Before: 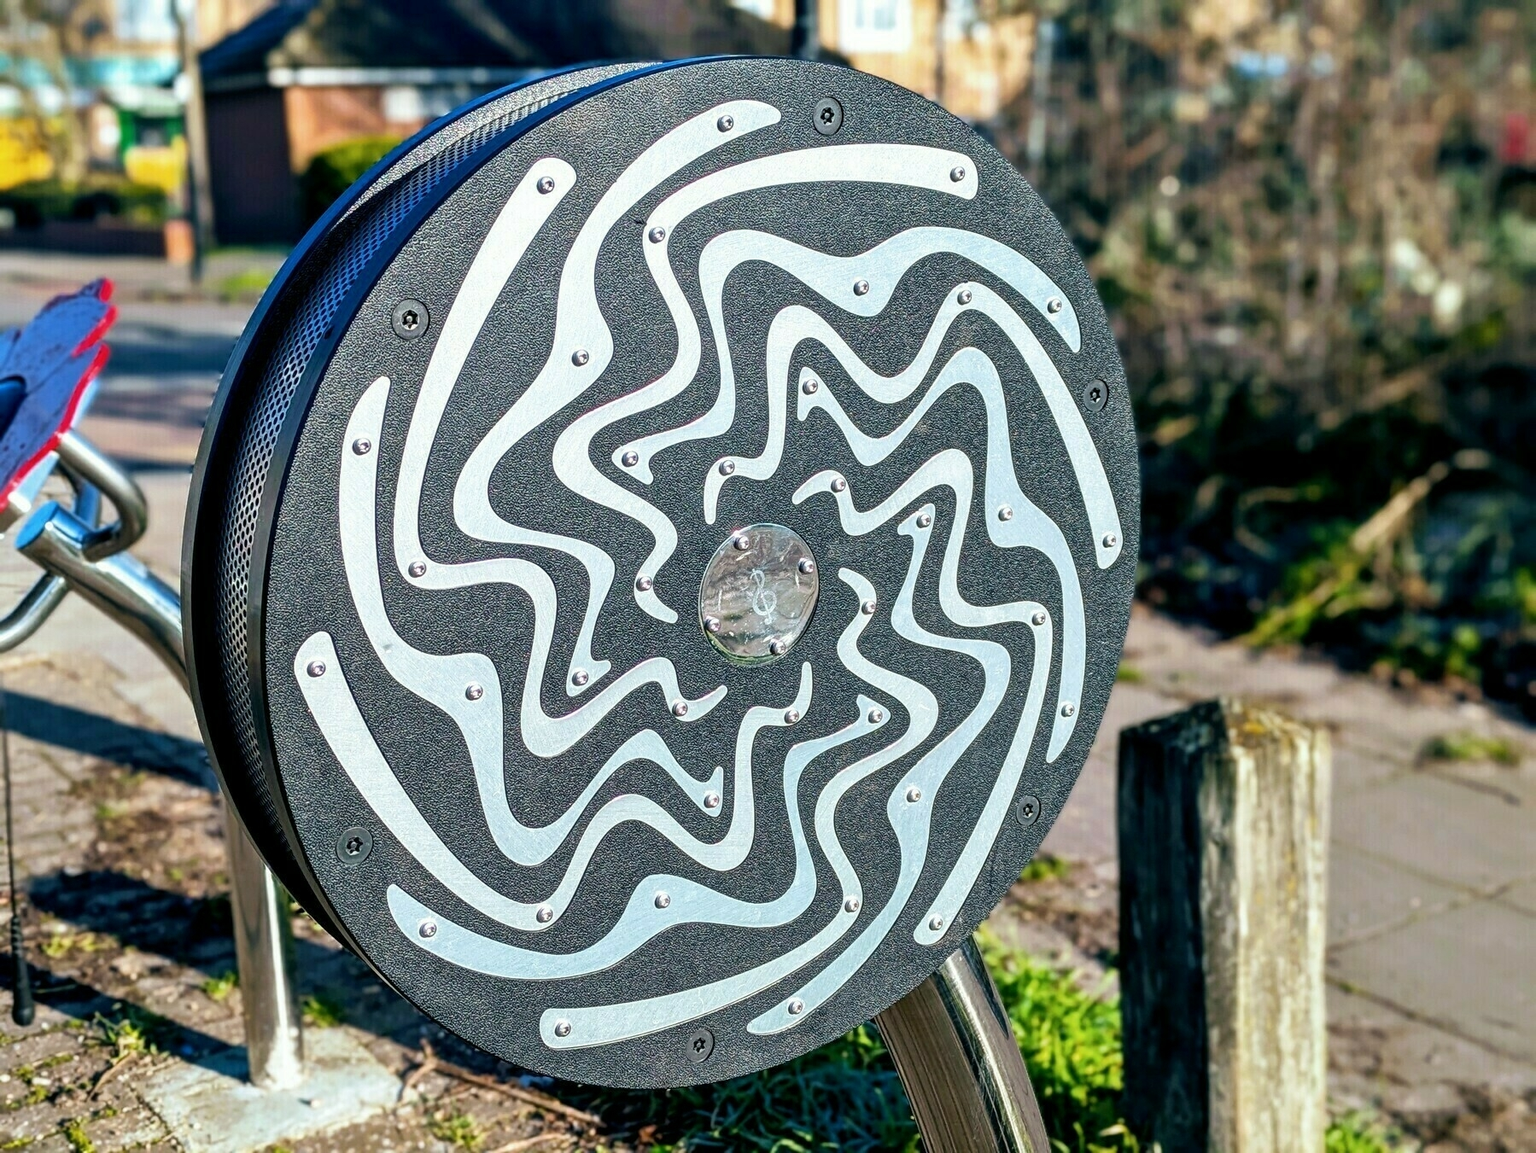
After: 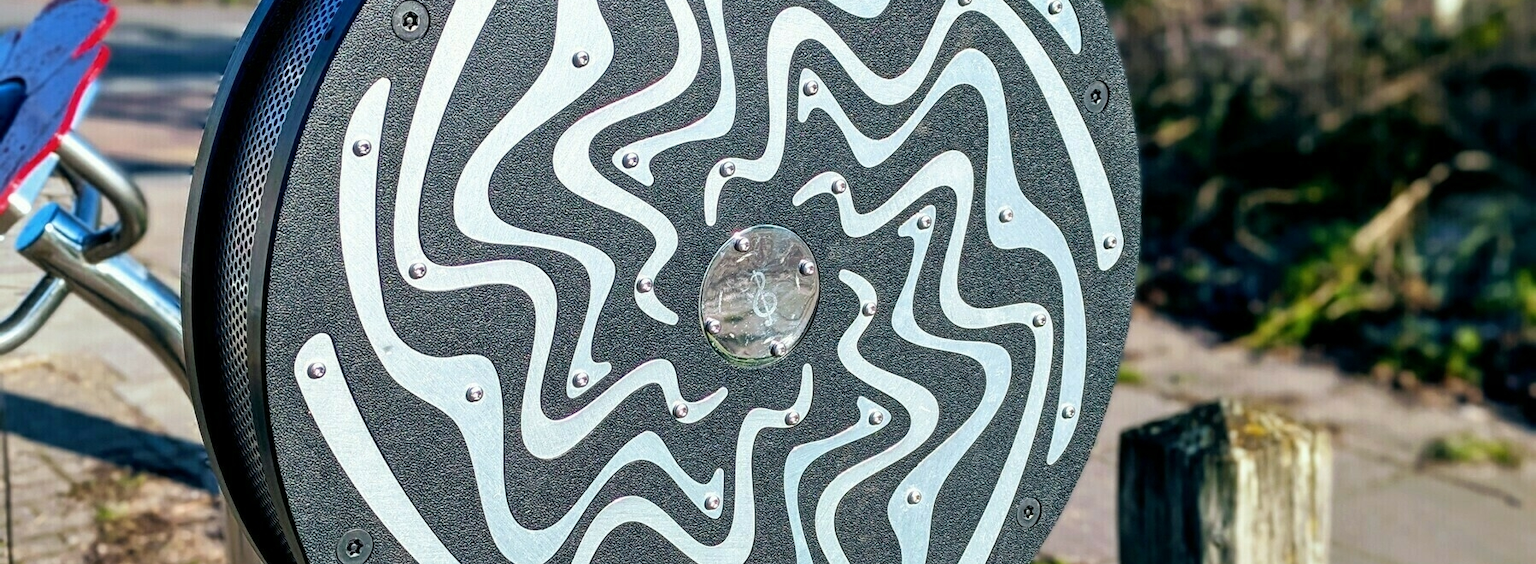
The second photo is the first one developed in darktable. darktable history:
crop and rotate: top 26.011%, bottom 25.046%
